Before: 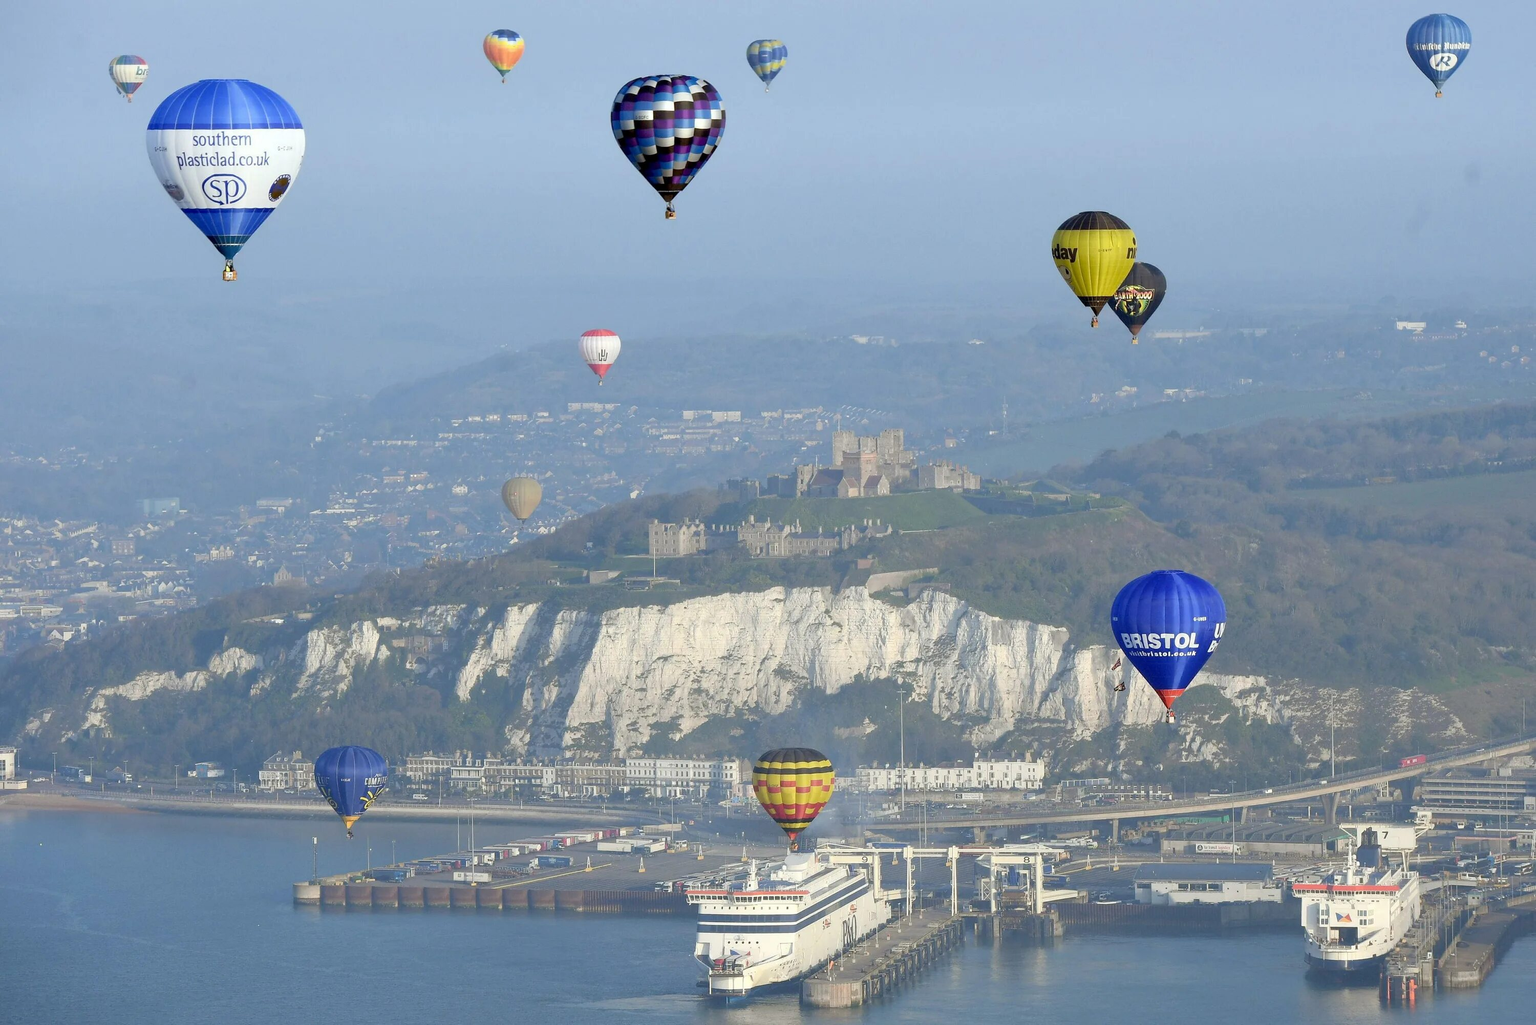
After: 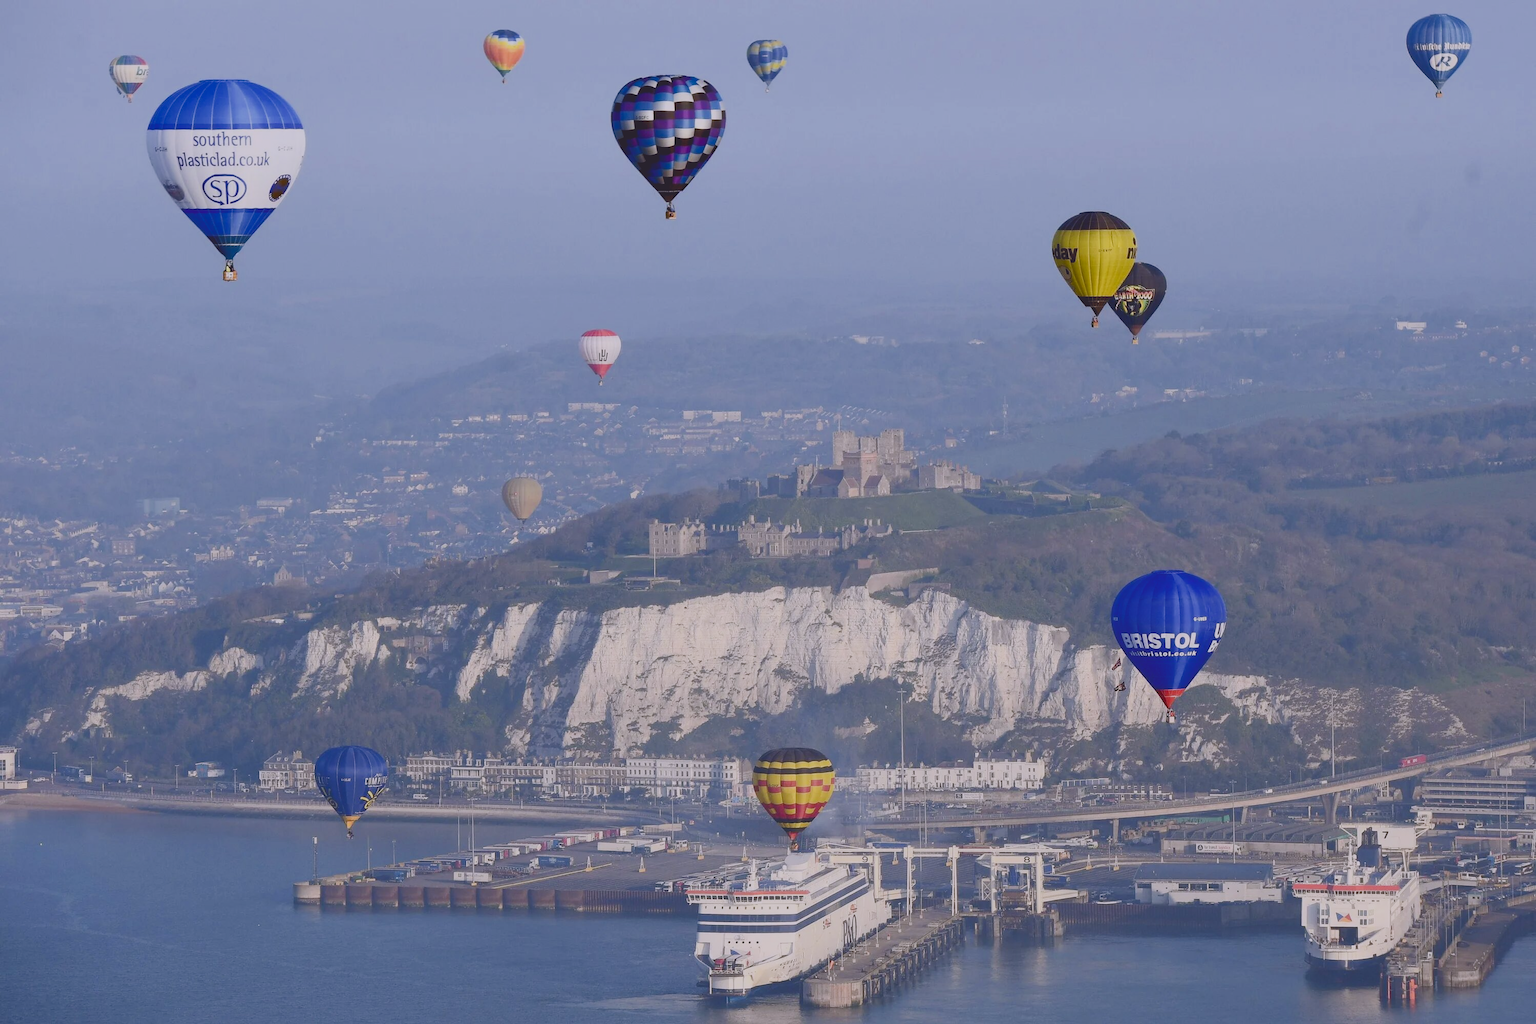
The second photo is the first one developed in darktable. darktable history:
tone curve: curves: ch0 [(0, 0.142) (0.384, 0.314) (0.752, 0.711) (0.991, 0.95)]; ch1 [(0.006, 0.129) (0.346, 0.384) (1, 1)]; ch2 [(0.003, 0.057) (0.261, 0.248) (1, 1)], color space Lab, independent channels
filmic rgb: black relative exposure -7.65 EV, white relative exposure 4.56 EV, hardness 3.61
